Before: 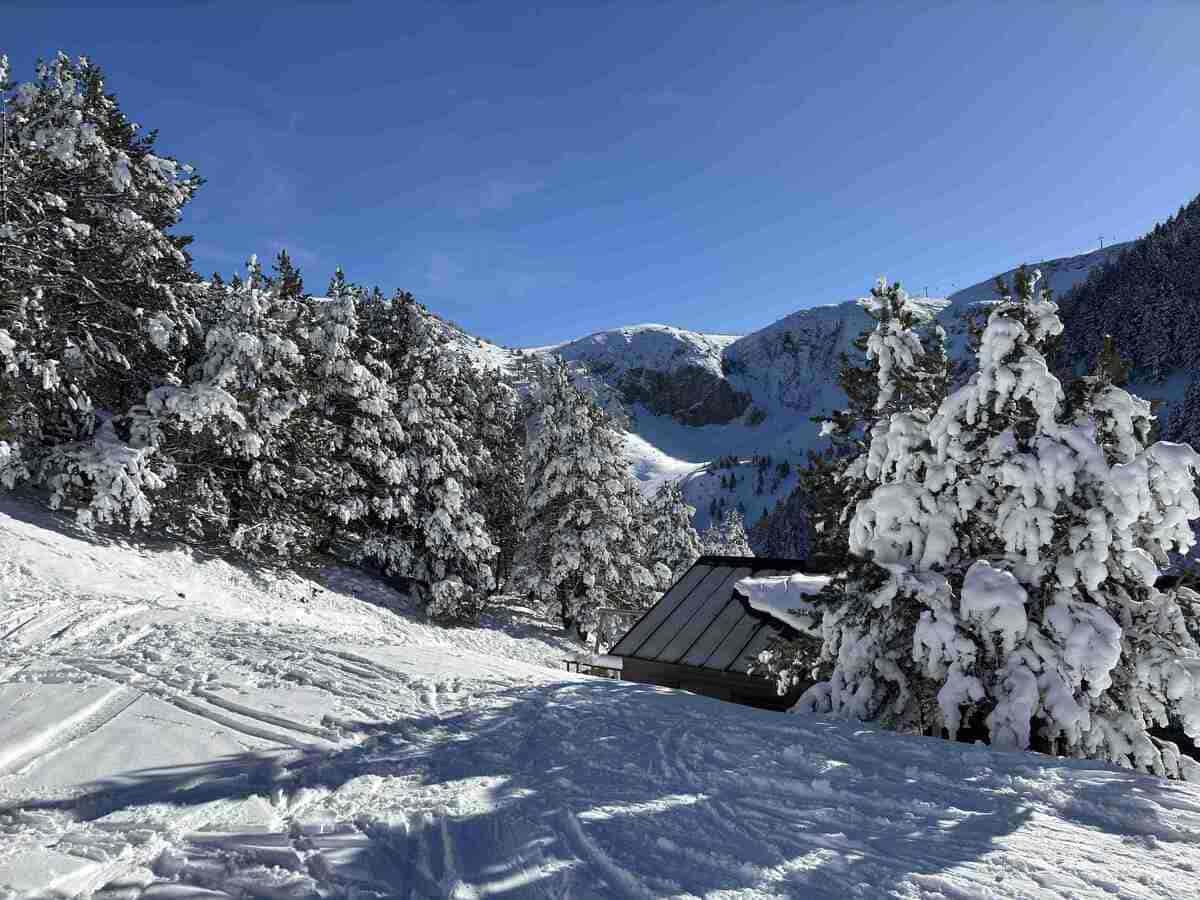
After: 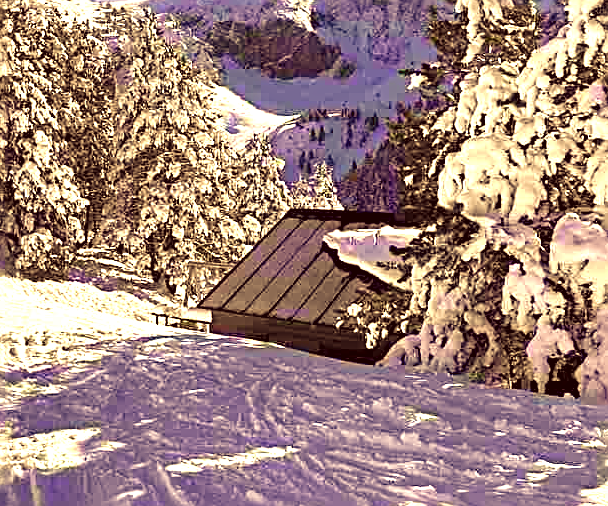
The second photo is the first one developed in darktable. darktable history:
crop: left 34.316%, top 38.601%, right 13.739%, bottom 5.147%
color correction: highlights a* 9.83, highlights b* 39.22, shadows a* 14, shadows b* 3.58
color balance rgb: power › hue 75.13°, perceptual saturation grading › global saturation 0.862%
velvia: strength 24.65%
haze removal: compatibility mode true, adaptive false
sharpen: radius 2.831, amount 0.73
exposure: black level correction 0, exposure 1.405 EV, compensate highlight preservation false
